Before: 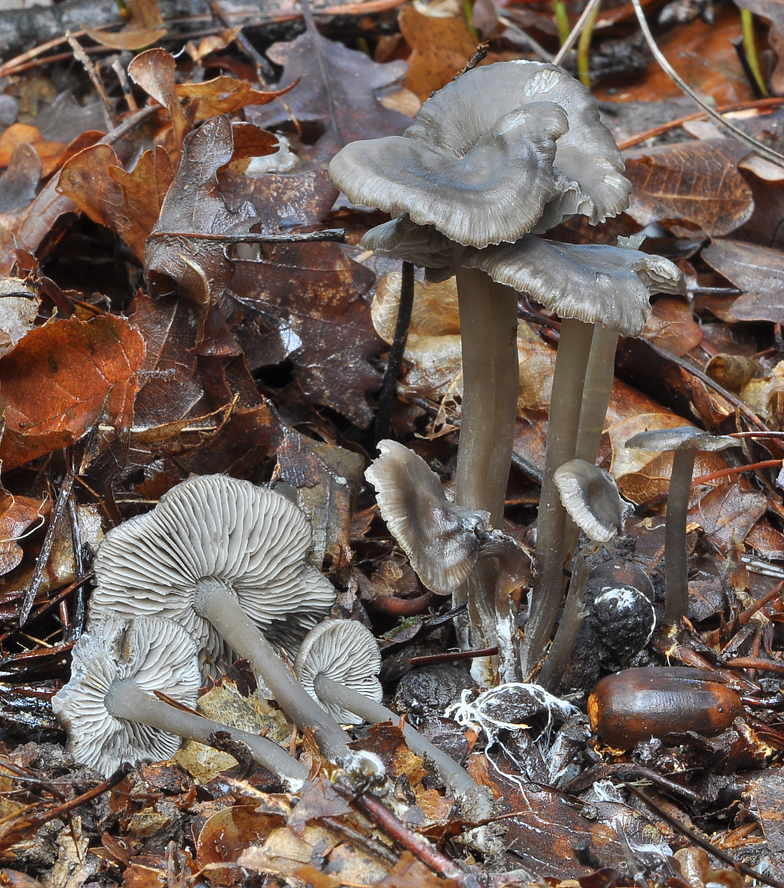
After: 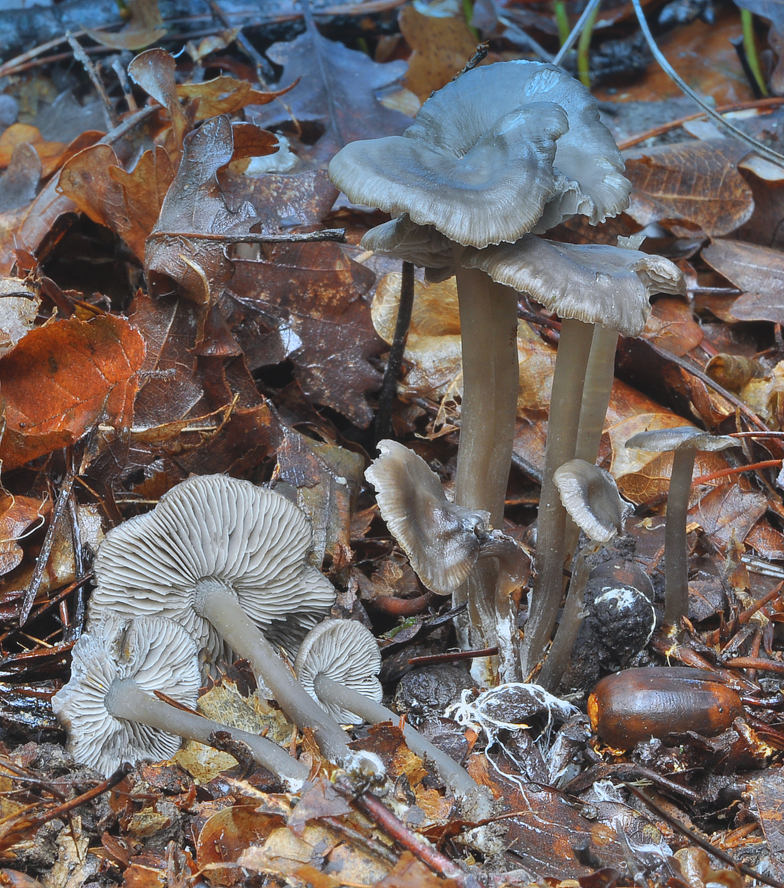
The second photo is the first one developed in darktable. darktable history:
white balance: red 0.98, blue 1.034
contrast brightness saturation: contrast -0.1, brightness 0.05, saturation 0.08
graduated density: density 2.02 EV, hardness 44%, rotation 0.374°, offset 8.21, hue 208.8°, saturation 97%
